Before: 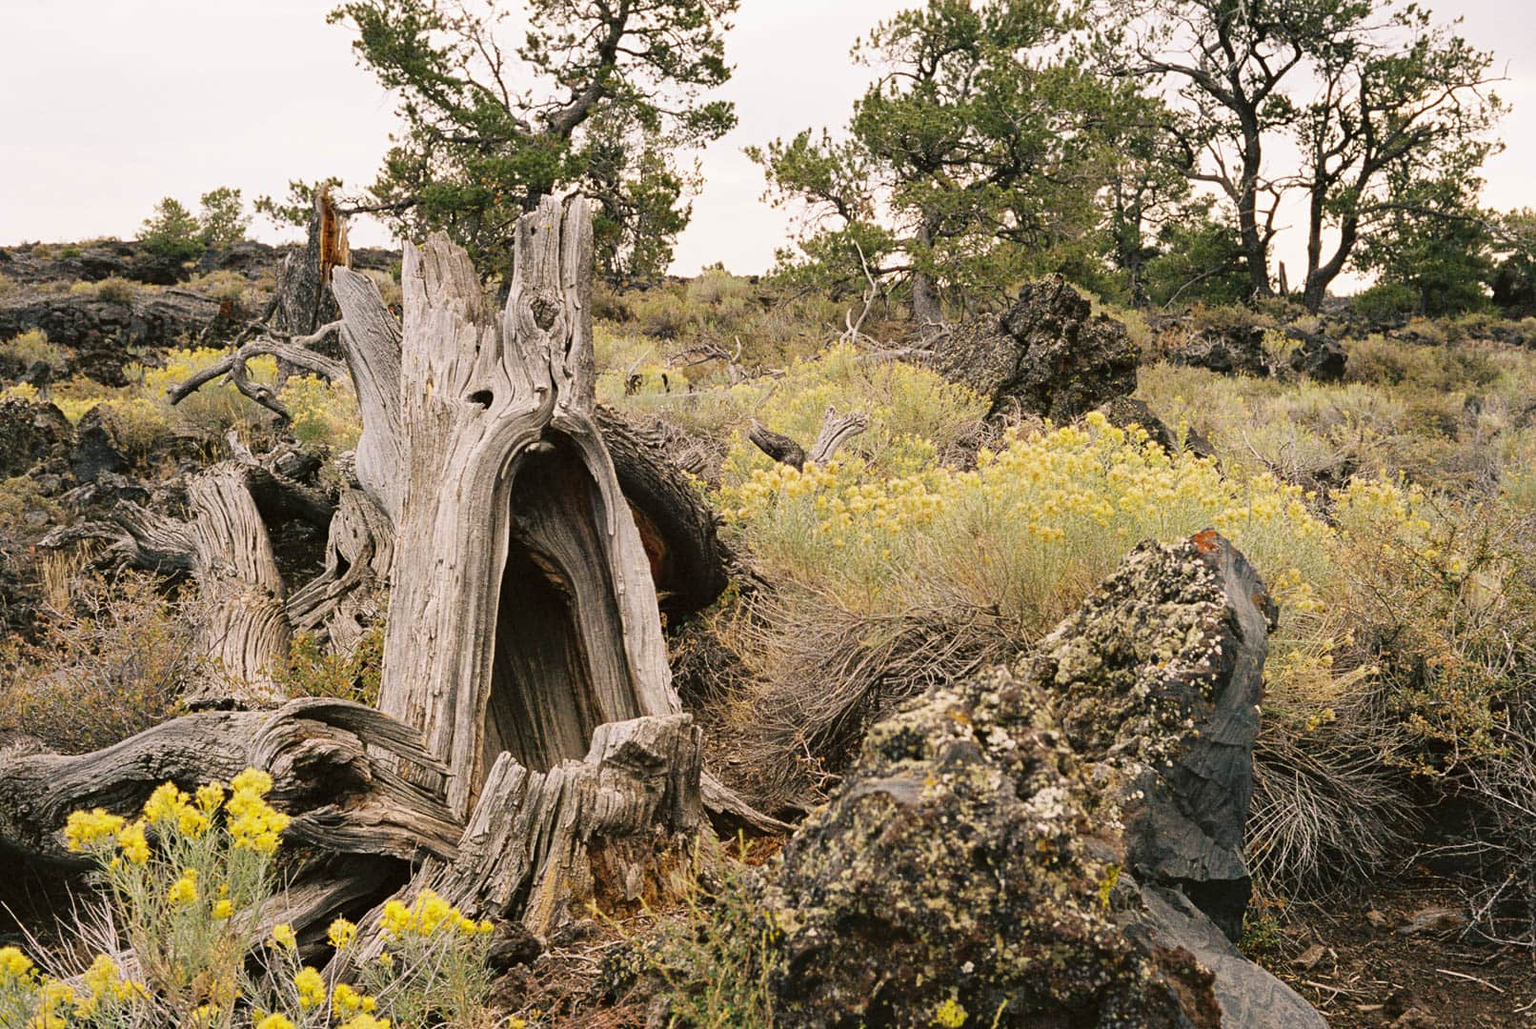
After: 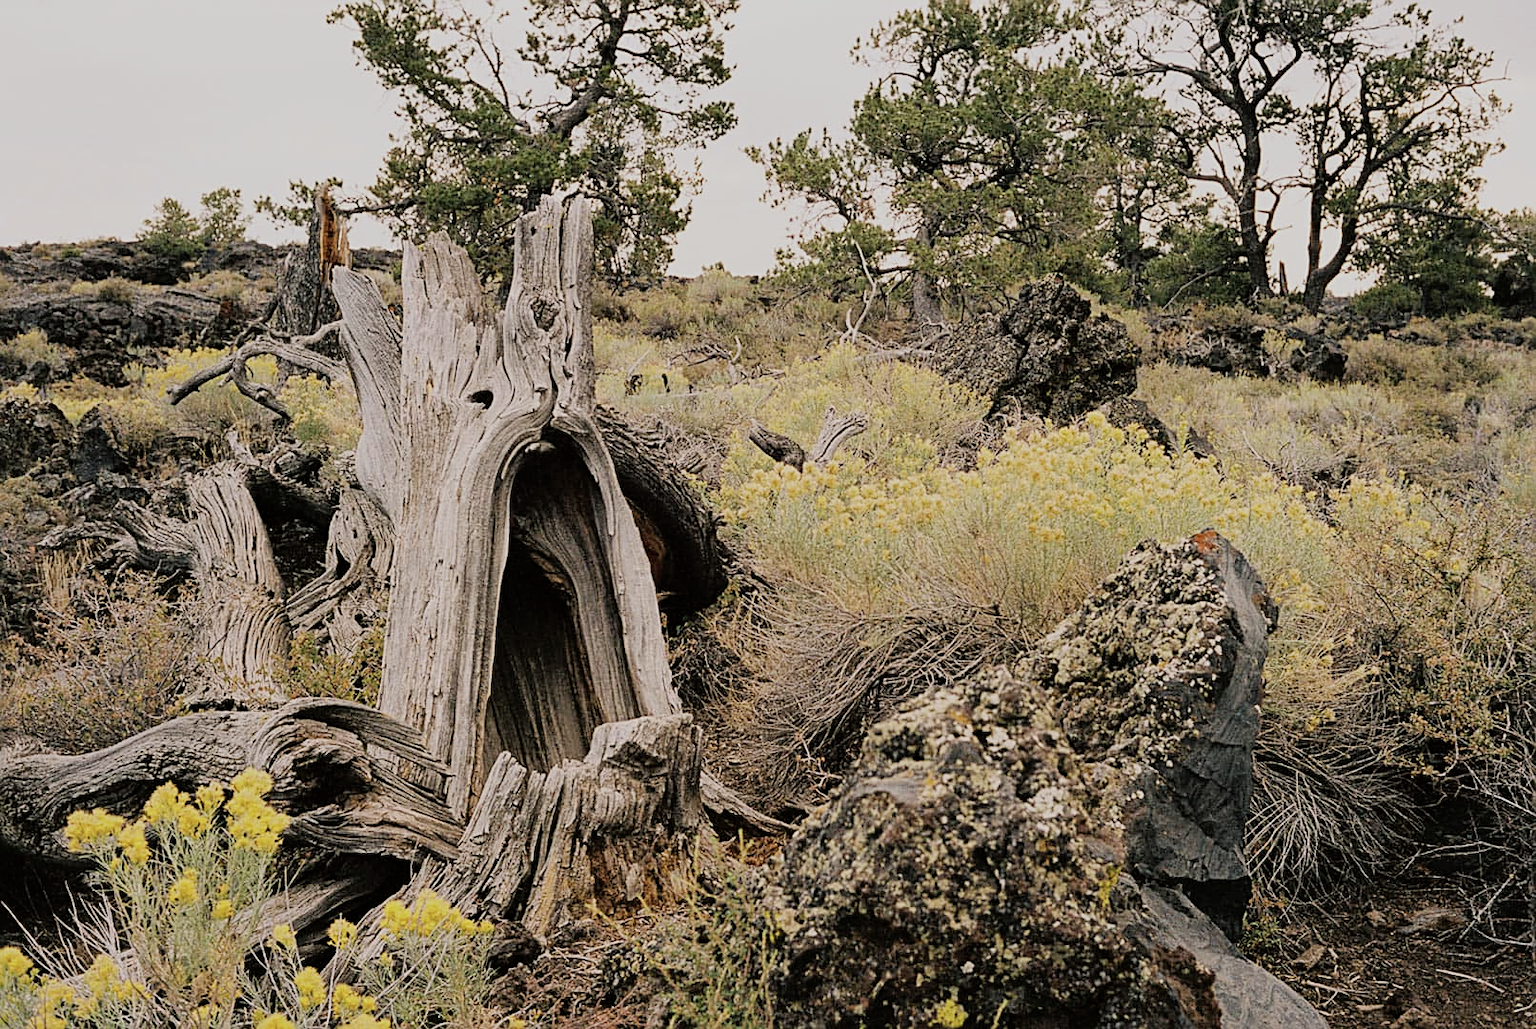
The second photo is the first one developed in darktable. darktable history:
sharpen: on, module defaults
filmic rgb: black relative exposure -7.65 EV, white relative exposure 4.56 EV, hardness 3.61
color correction: saturation 0.85
